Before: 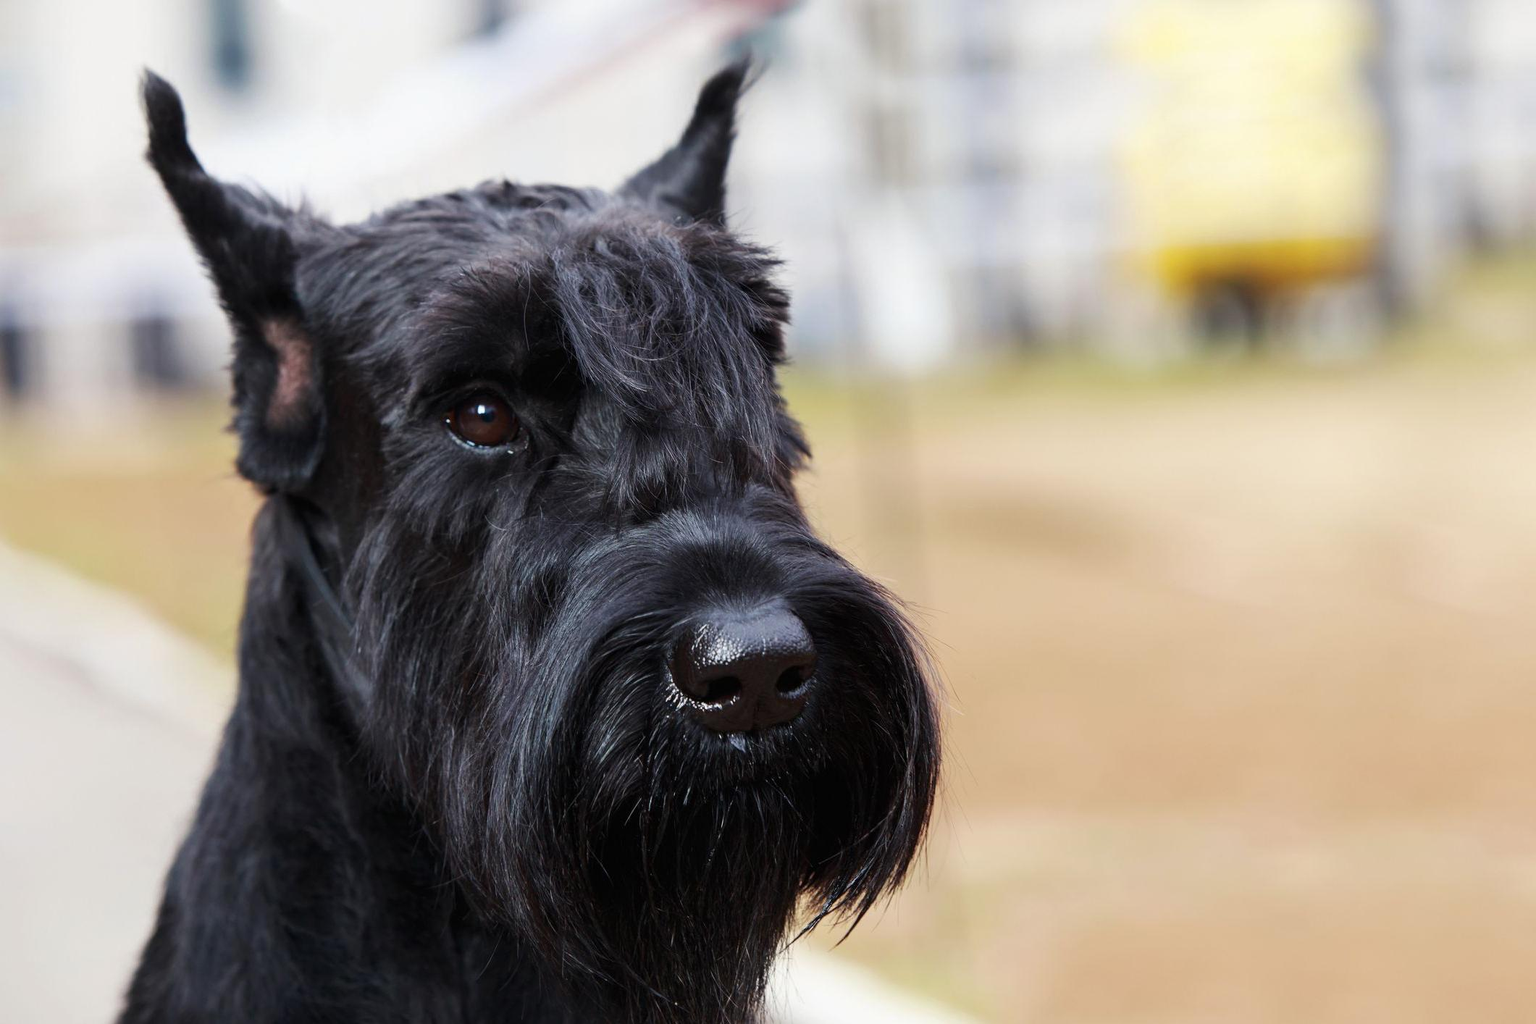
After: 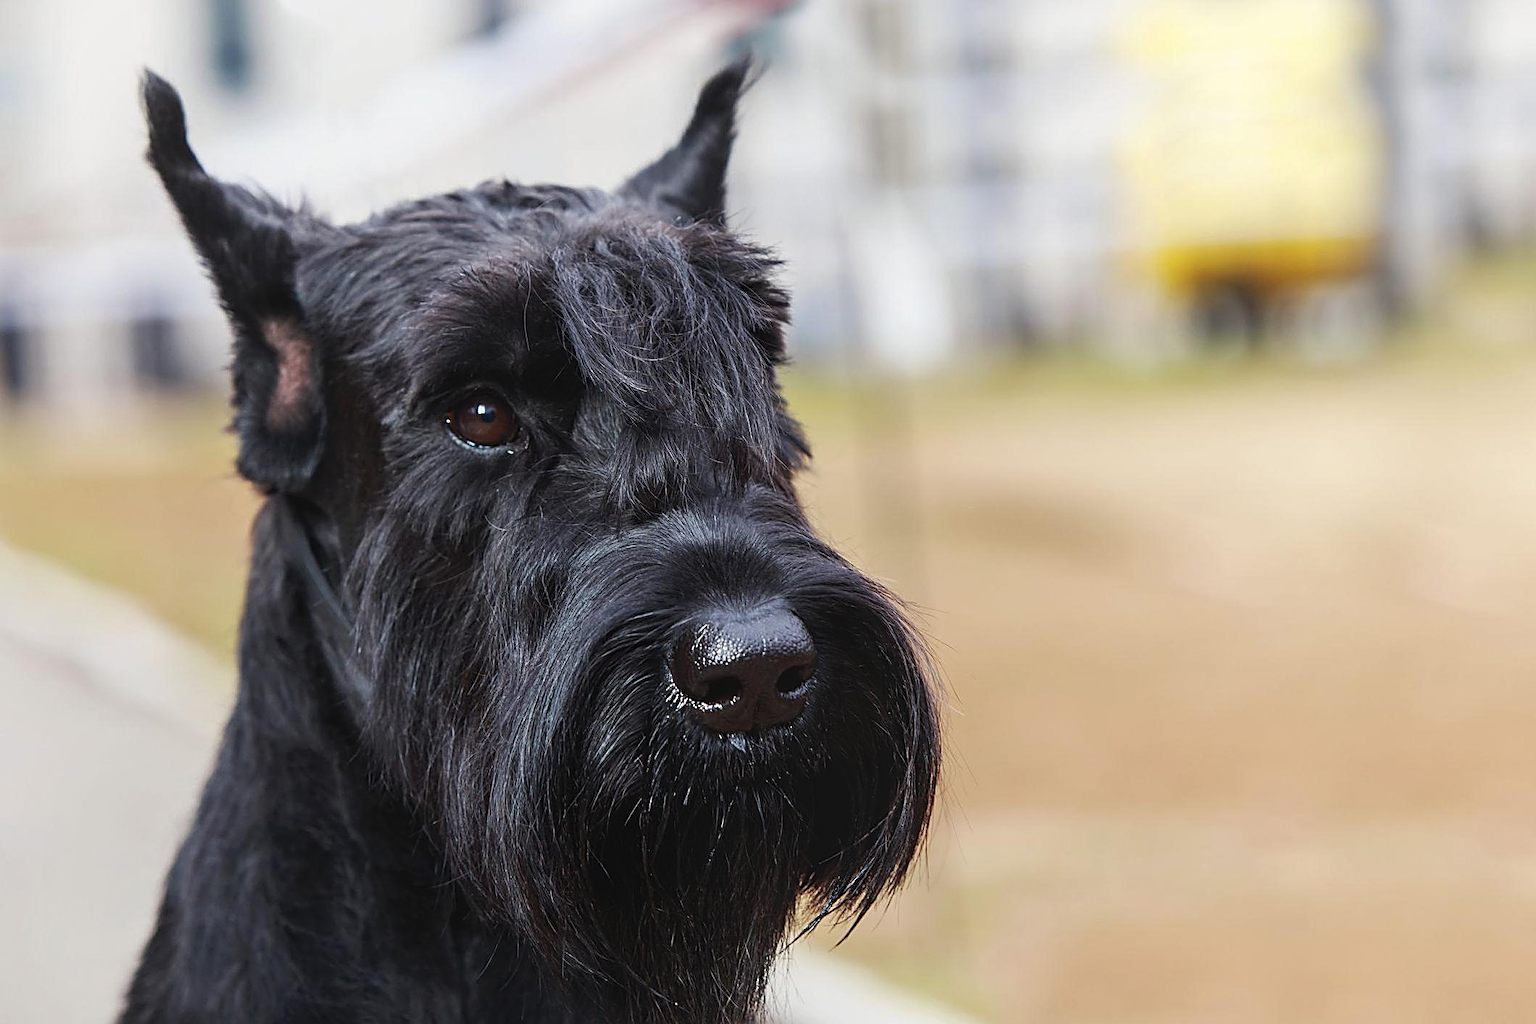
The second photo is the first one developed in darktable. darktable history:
sharpen: amount 0.901
local contrast: detail 110%
